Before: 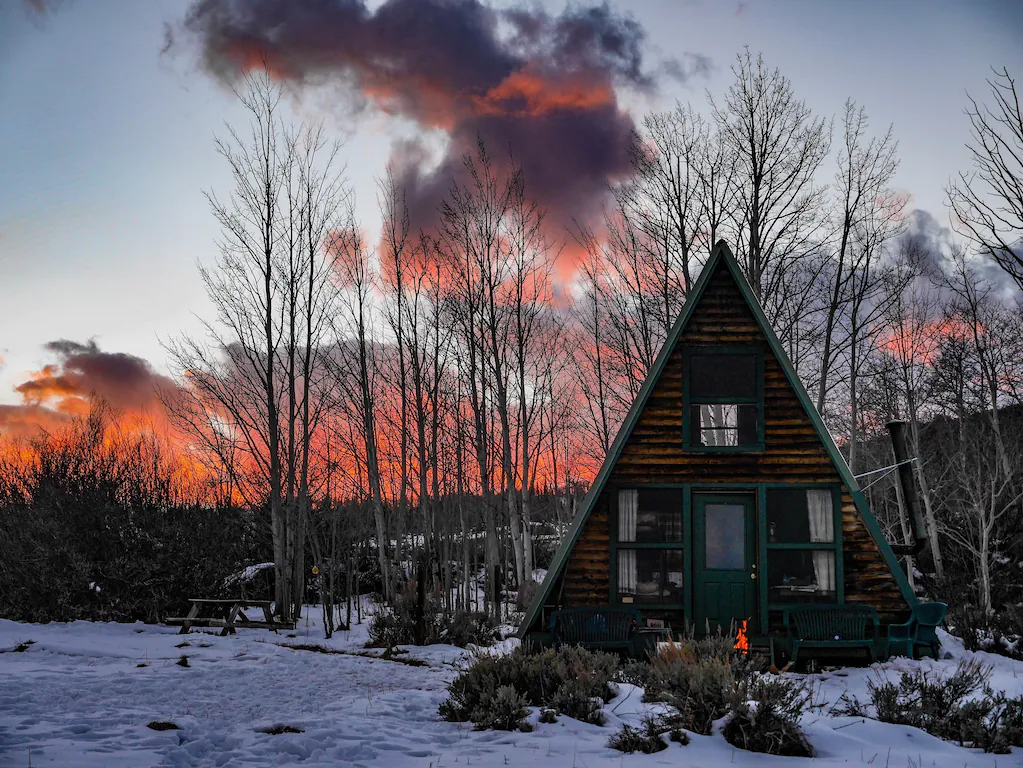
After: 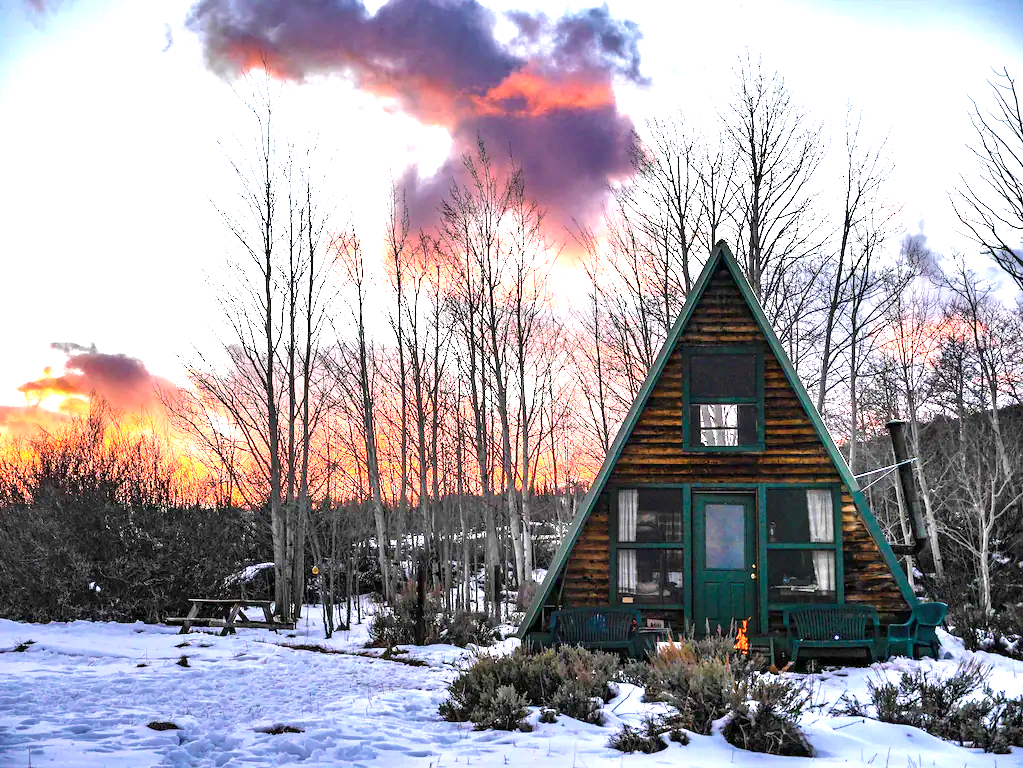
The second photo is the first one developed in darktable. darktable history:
velvia: on, module defaults
exposure: exposure 2 EV, compensate exposure bias true, compensate highlight preservation false
